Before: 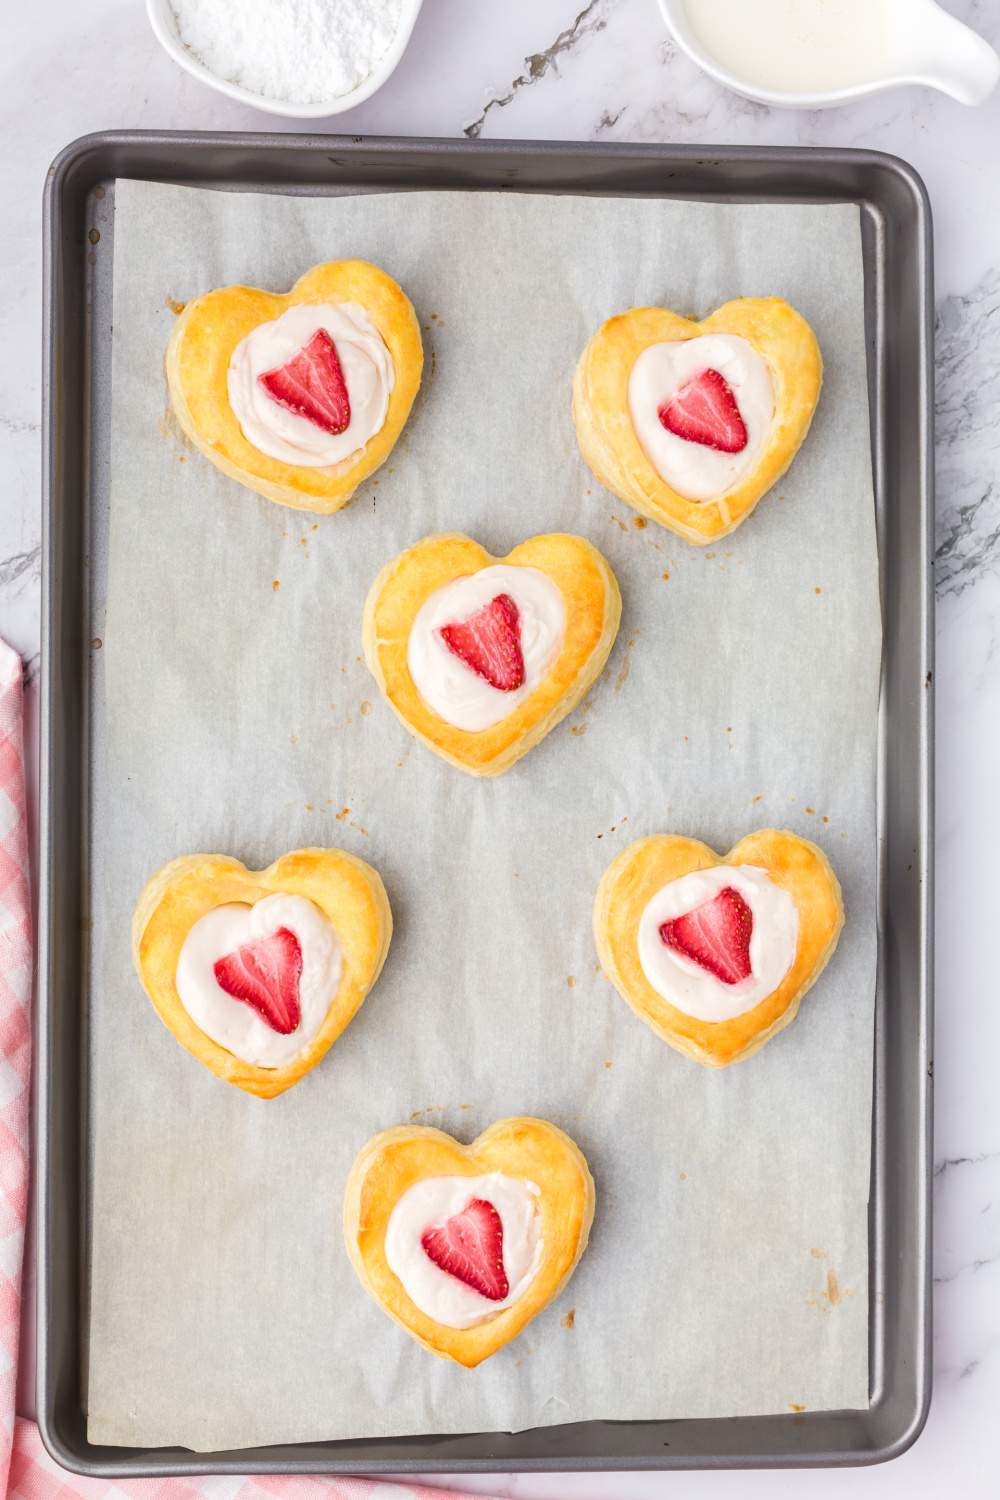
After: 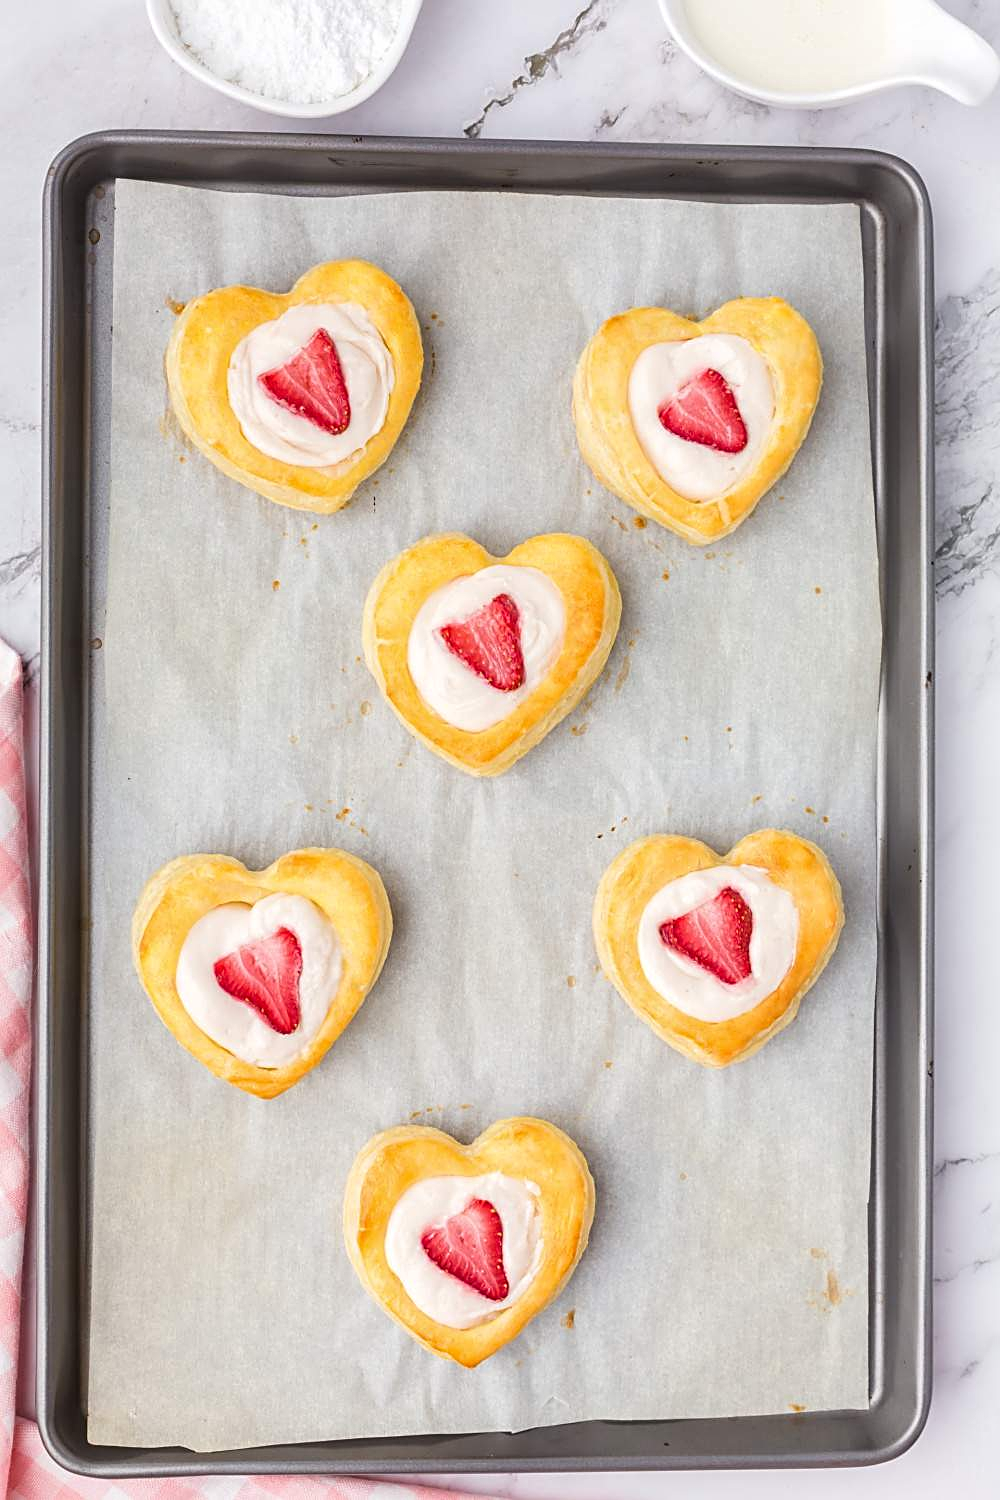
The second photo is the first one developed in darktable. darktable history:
local contrast: mode bilateral grid, contrast 10, coarseness 25, detail 115%, midtone range 0.2
sharpen: on, module defaults
